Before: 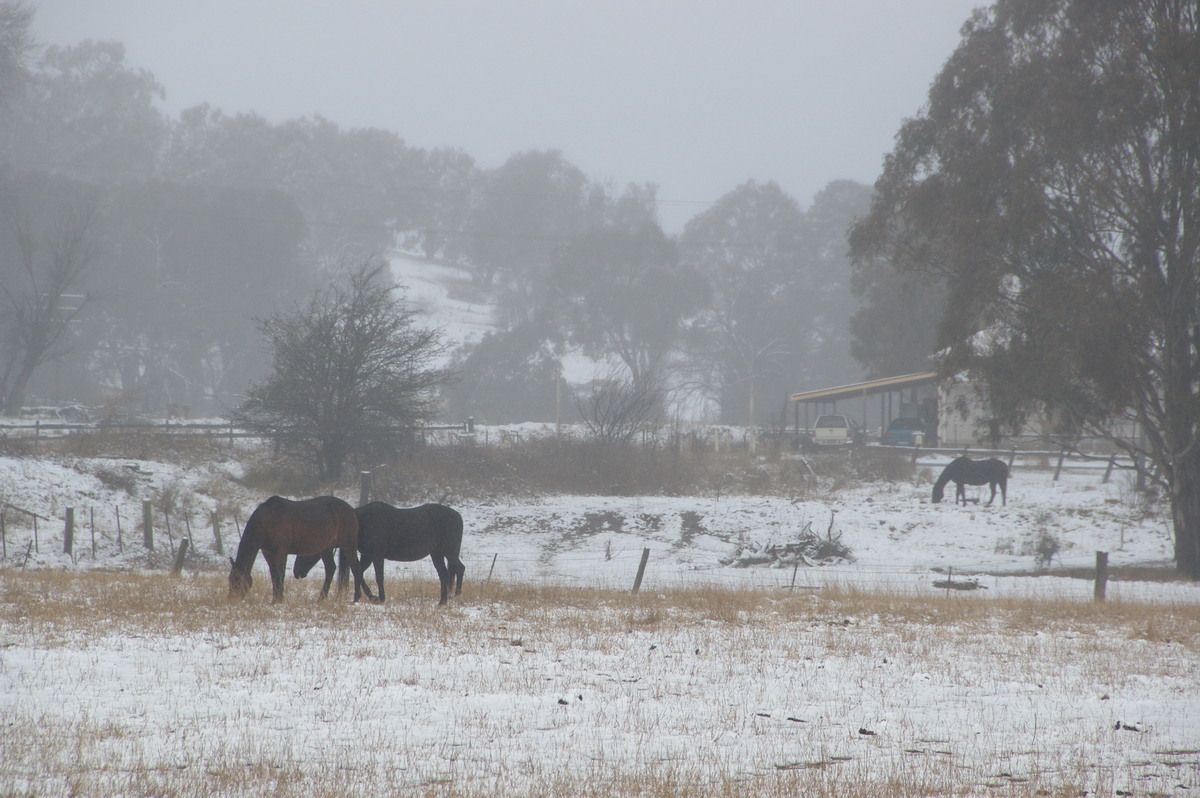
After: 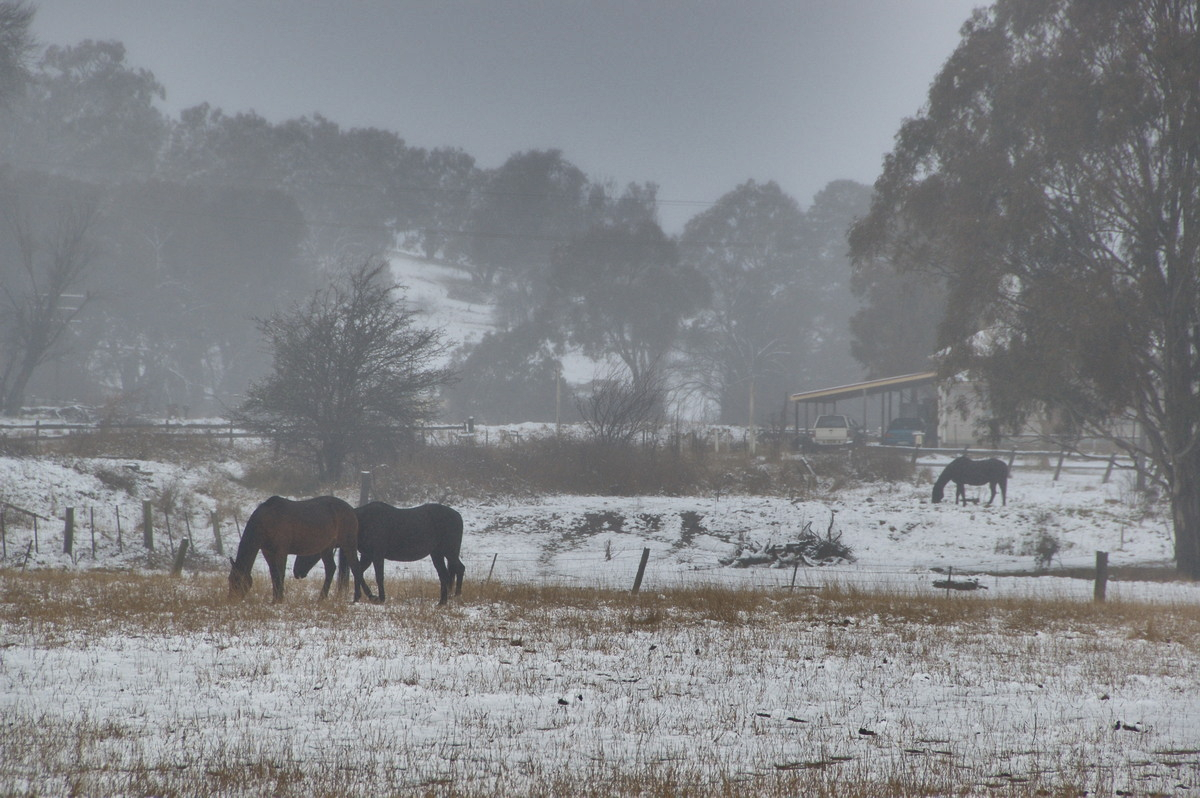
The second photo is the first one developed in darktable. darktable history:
shadows and highlights: shadows 20.78, highlights -82.77, soften with gaussian
